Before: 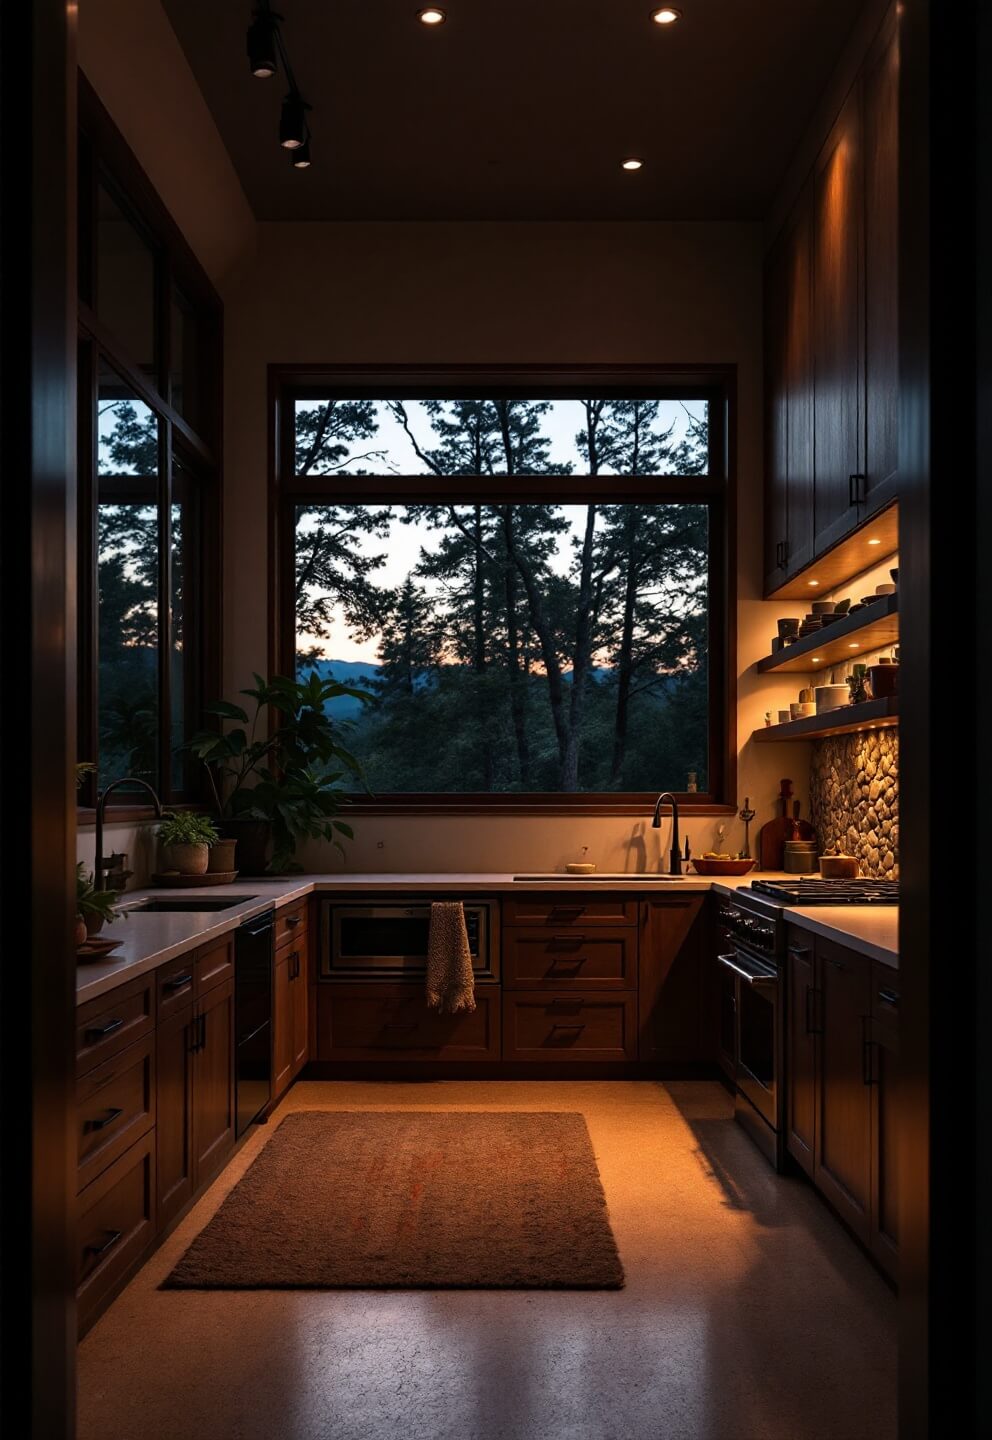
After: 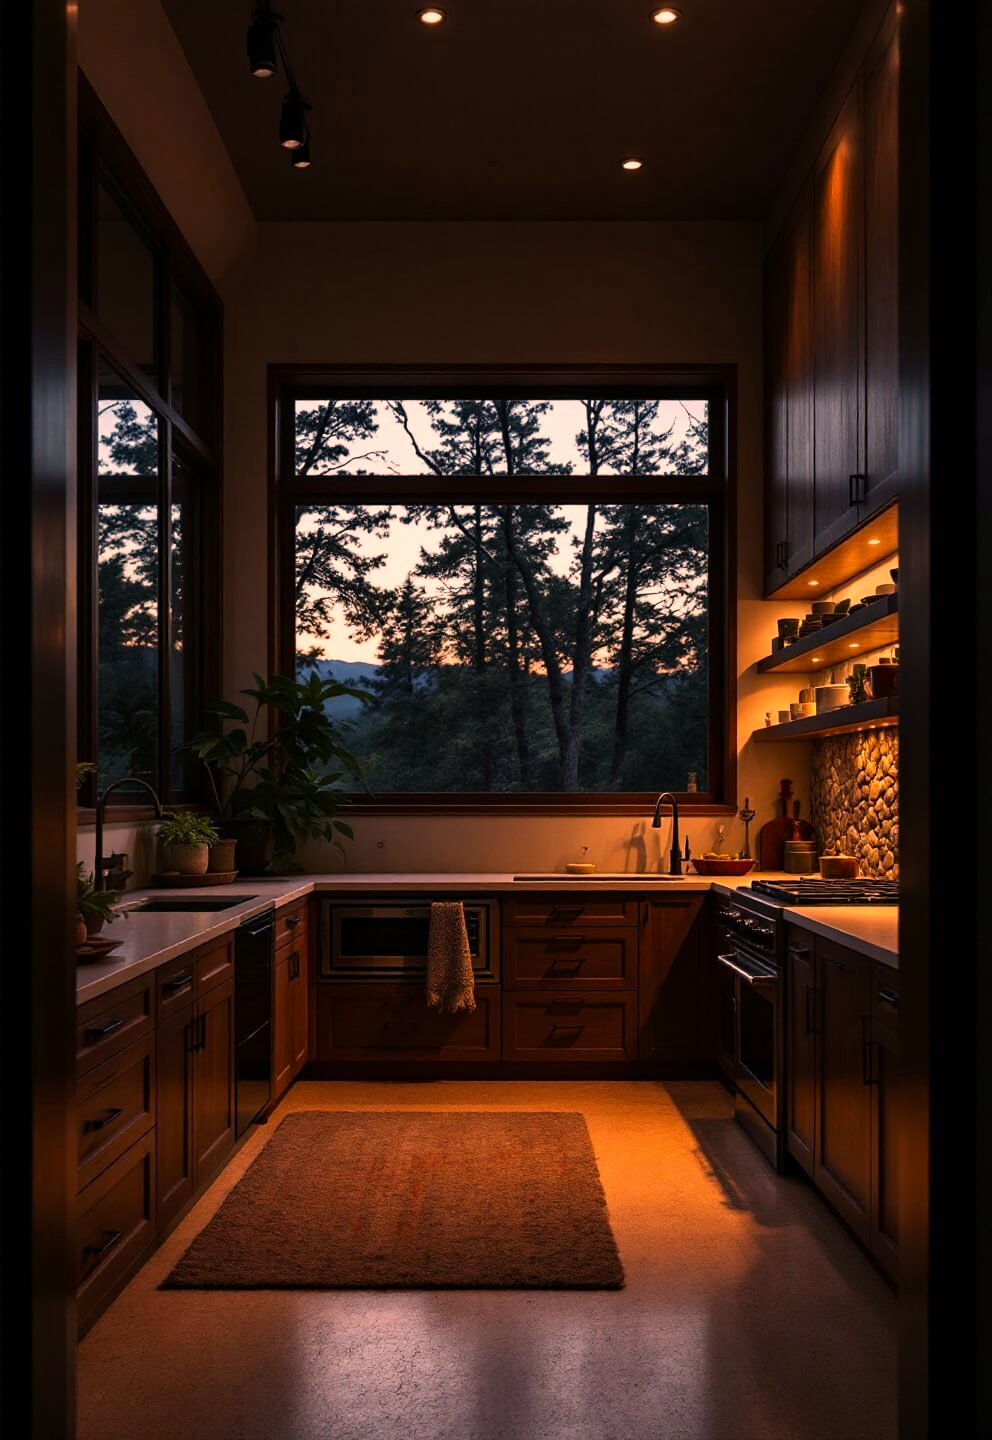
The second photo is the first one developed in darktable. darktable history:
color correction: highlights a* 20.81, highlights b* 19.47
